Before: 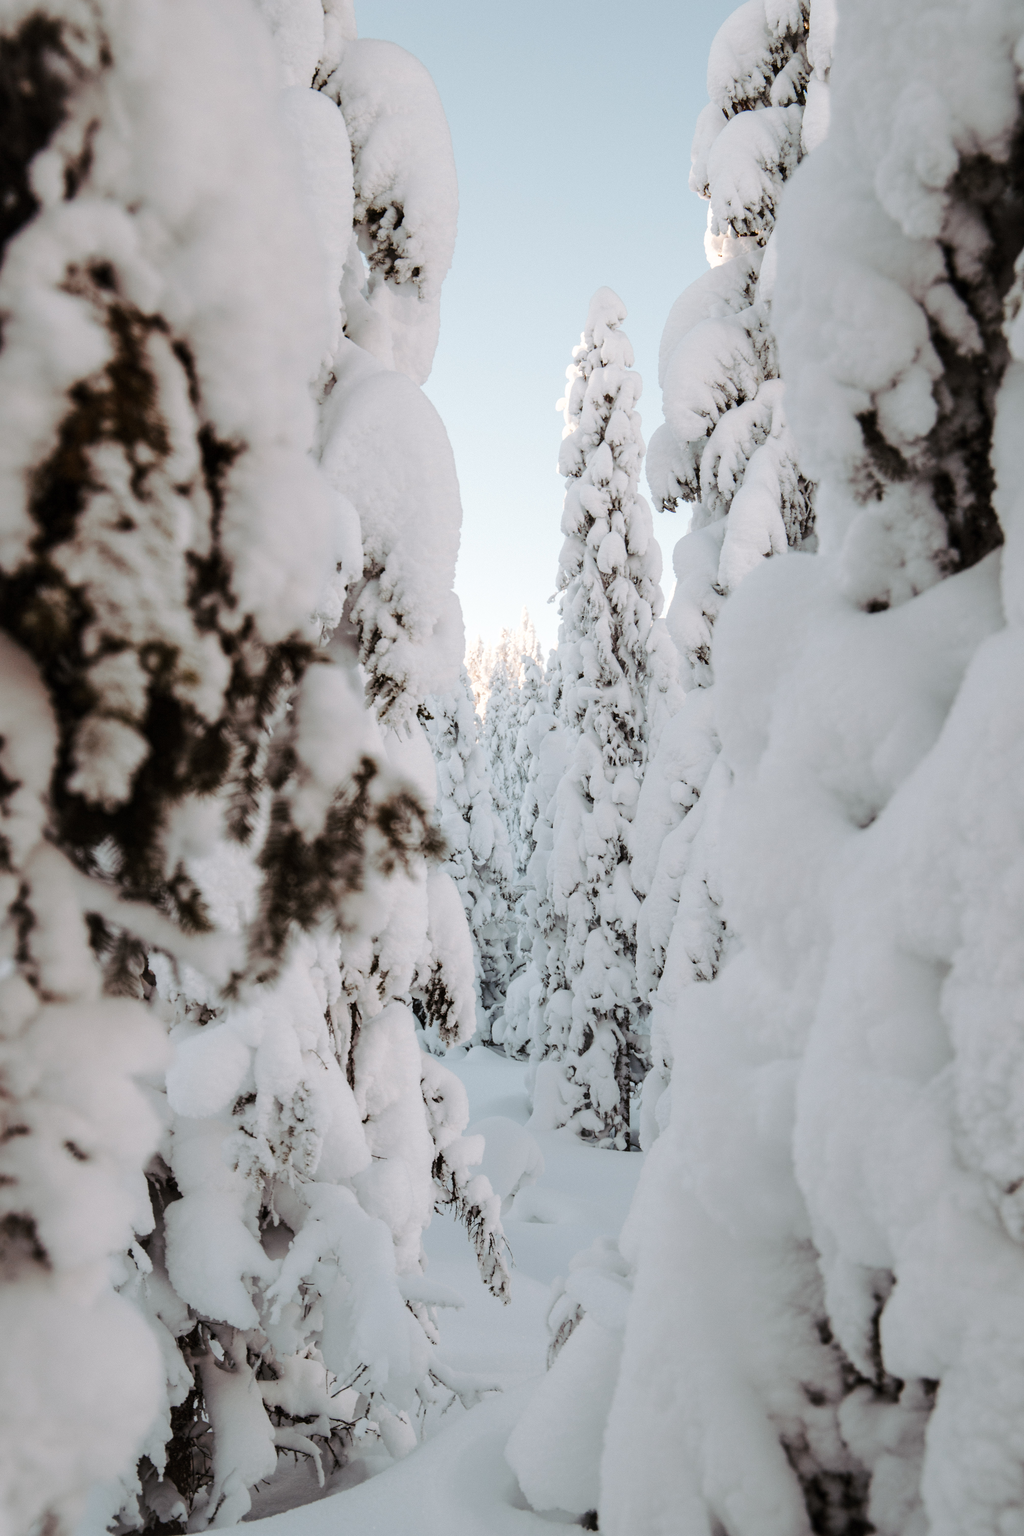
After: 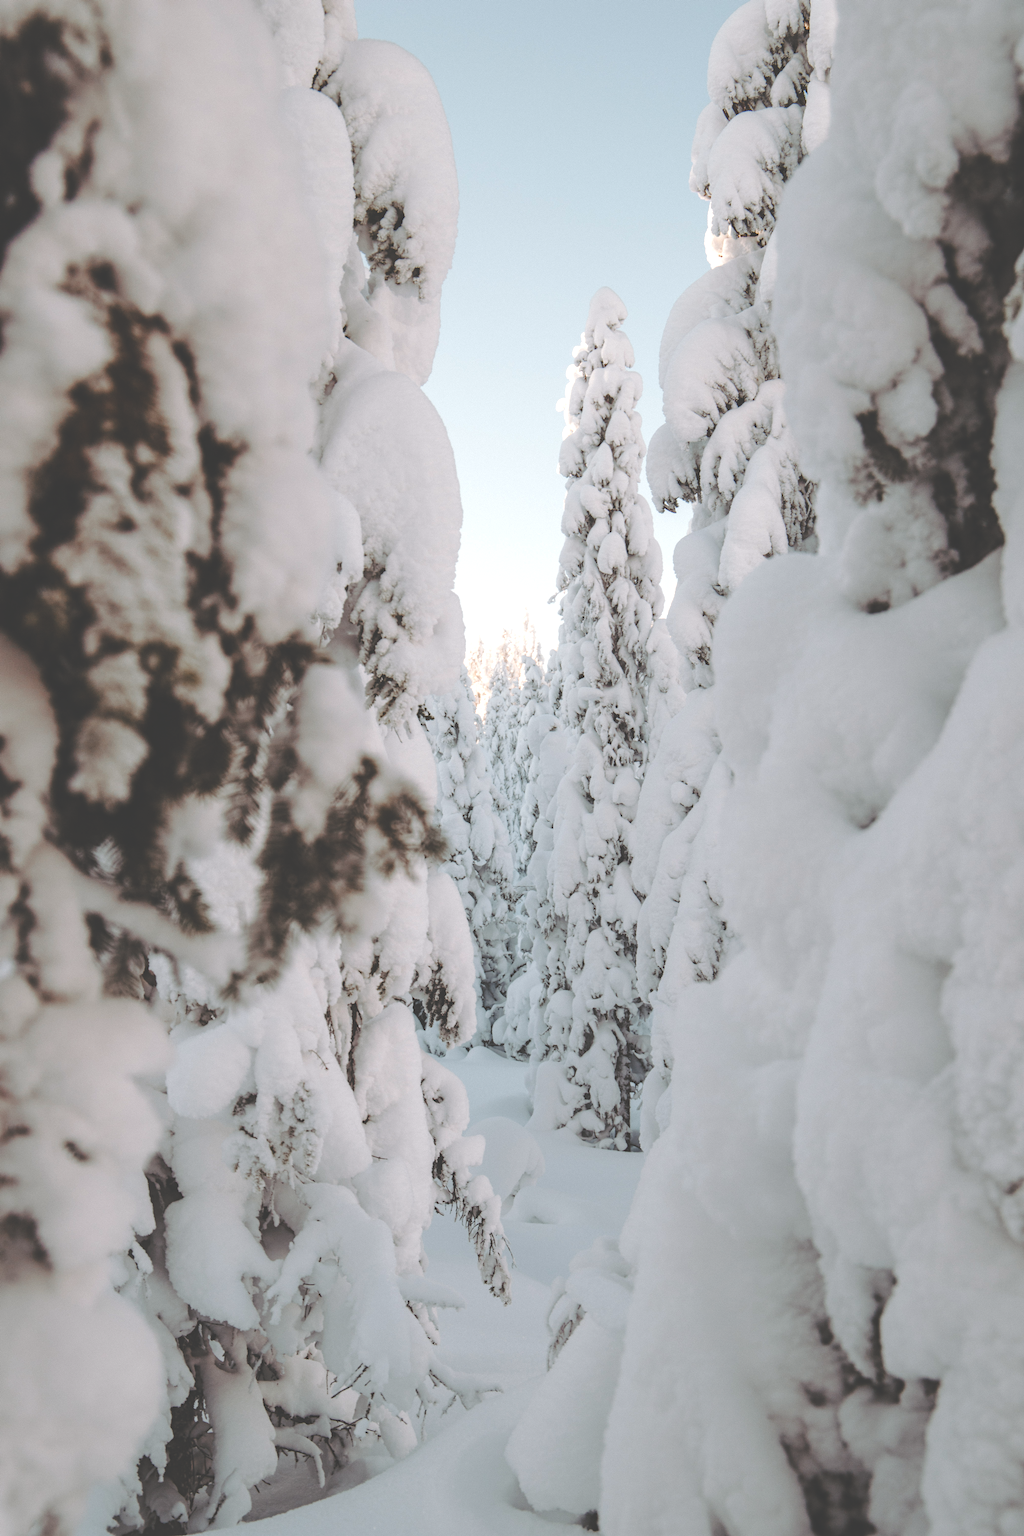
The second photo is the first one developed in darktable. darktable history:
exposure: black level correction -0.041, exposure 0.064 EV, compensate highlight preservation false
haze removal: compatibility mode true, adaptive false
